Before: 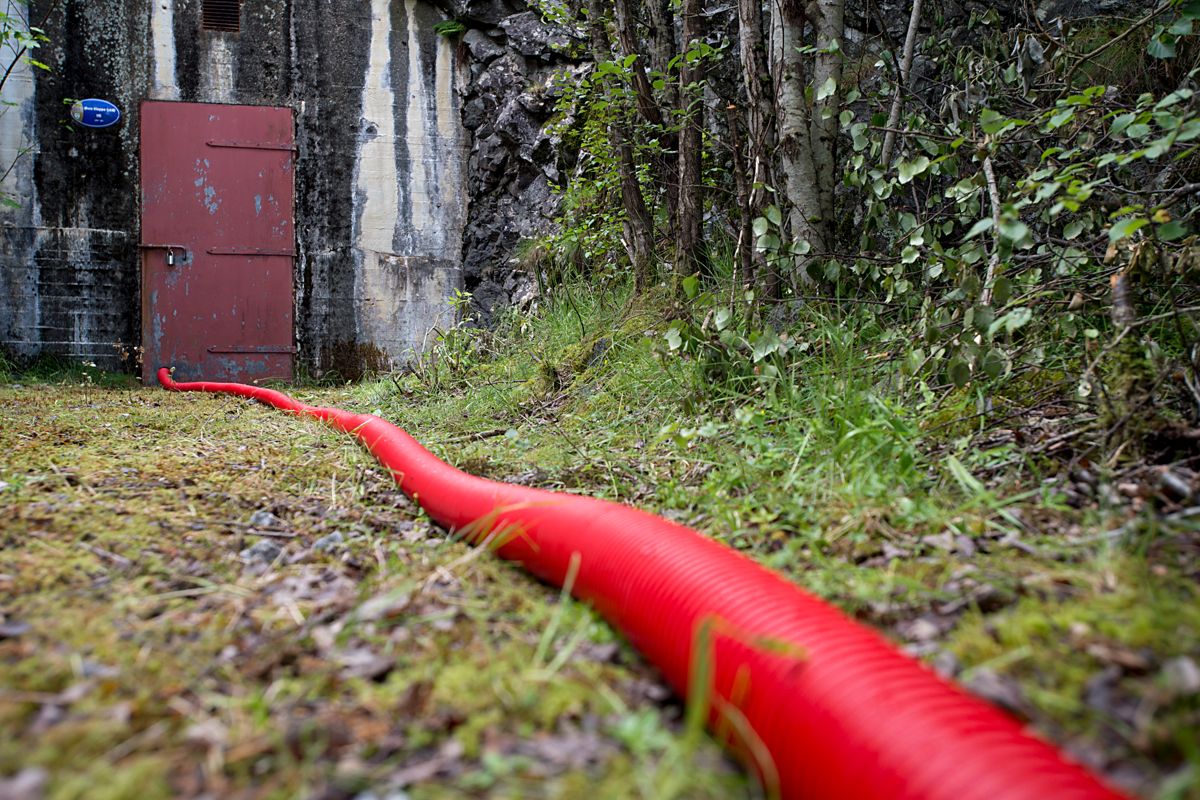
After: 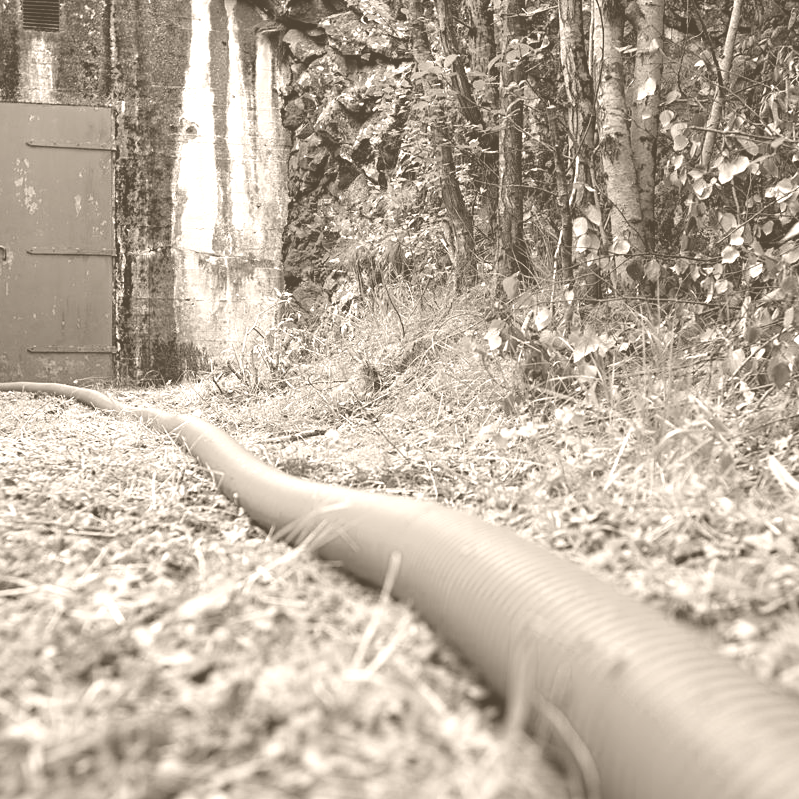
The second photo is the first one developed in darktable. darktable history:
colorize: hue 34.49°, saturation 35.33%, source mix 100%, version 1
tone equalizer: on, module defaults
crop and rotate: left 15.055%, right 18.278%
